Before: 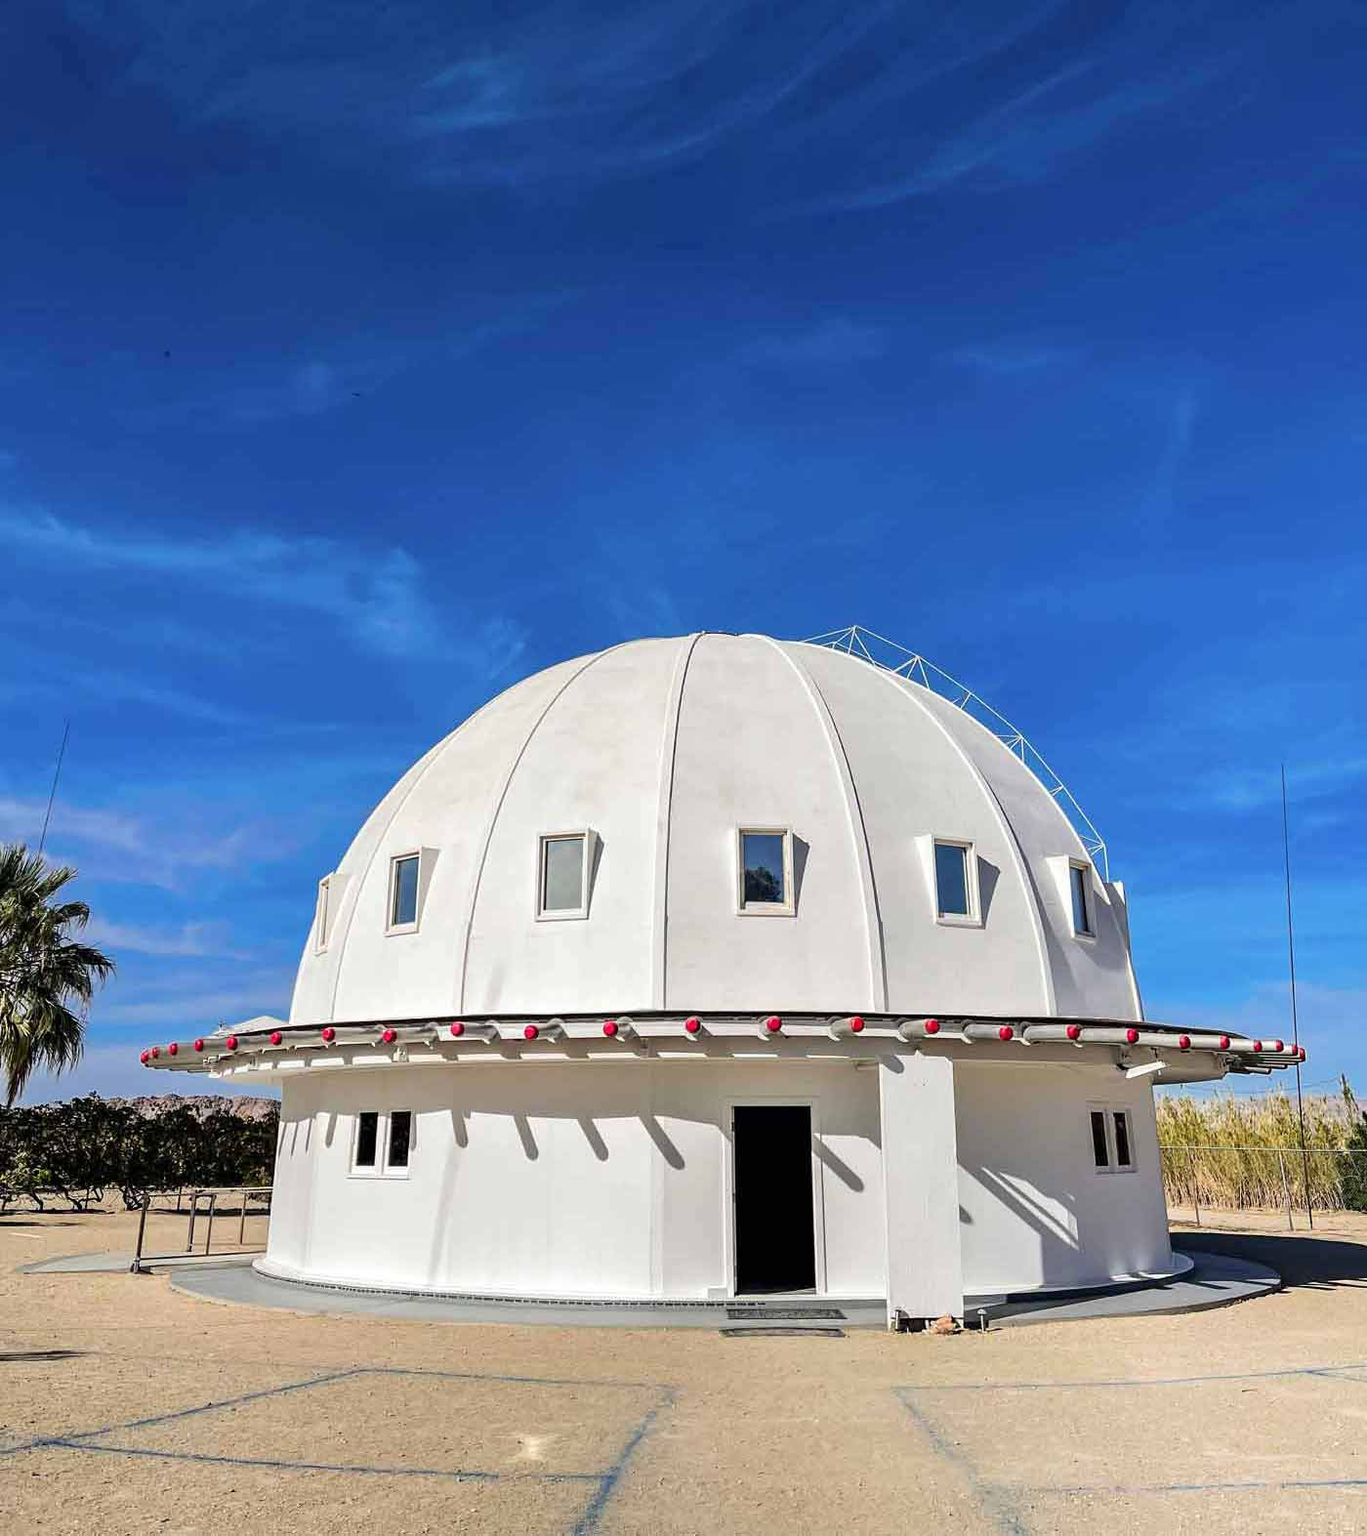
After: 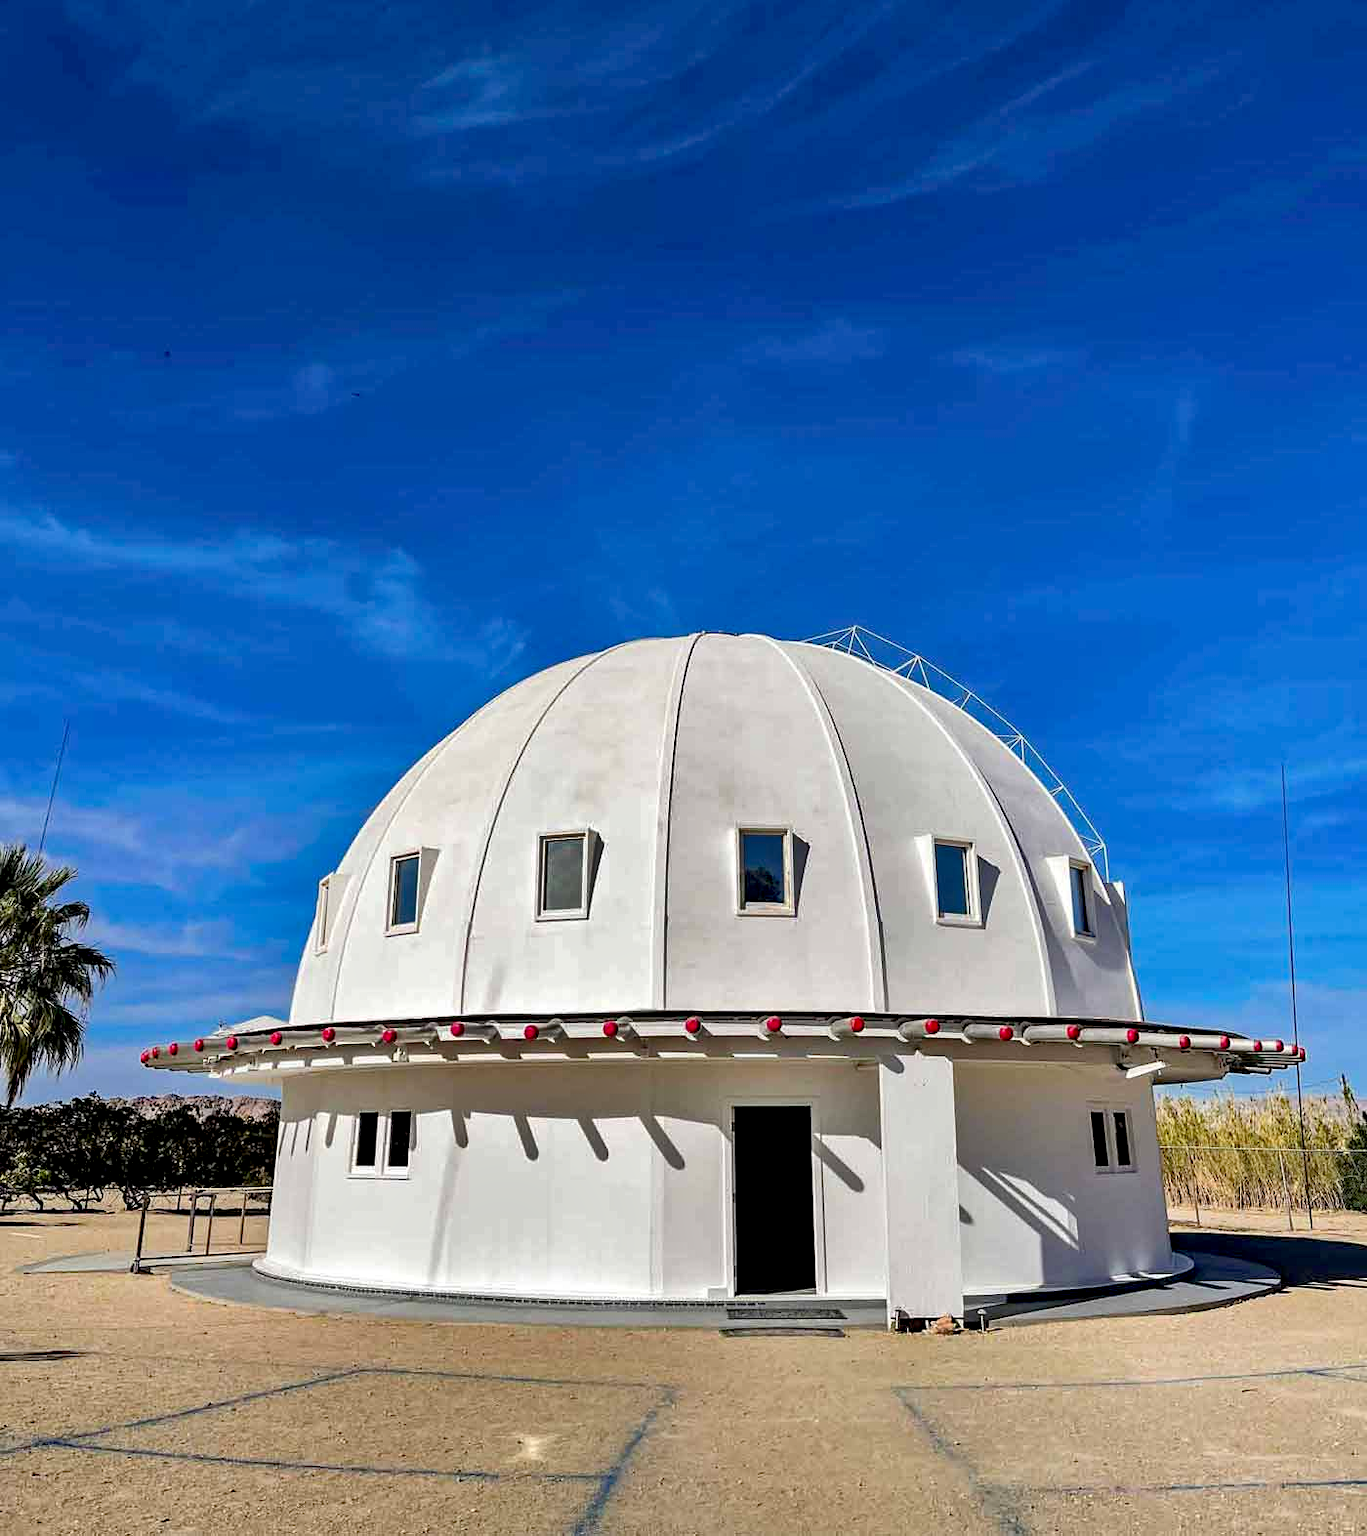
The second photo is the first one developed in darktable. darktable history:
shadows and highlights: shadows 30.58, highlights -62.67, shadows color adjustment 97.66%, soften with gaussian
haze removal: compatibility mode true, adaptive false
exposure: black level correction 0.009, exposure 0.016 EV, compensate highlight preservation false
